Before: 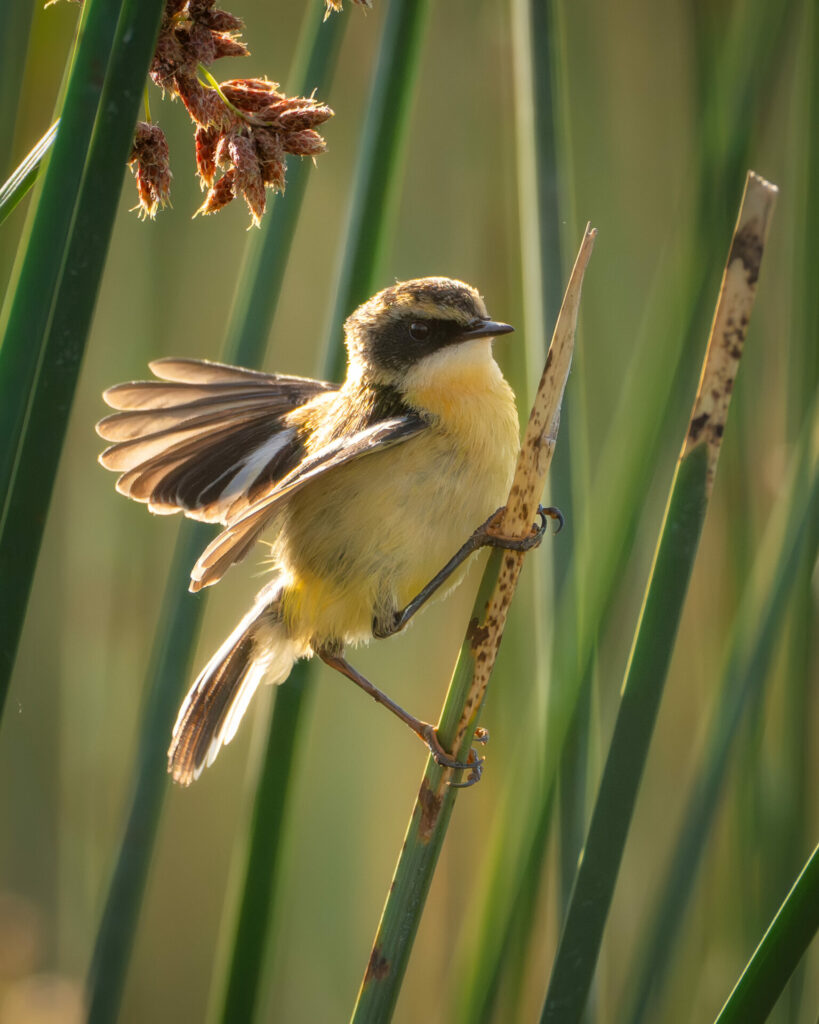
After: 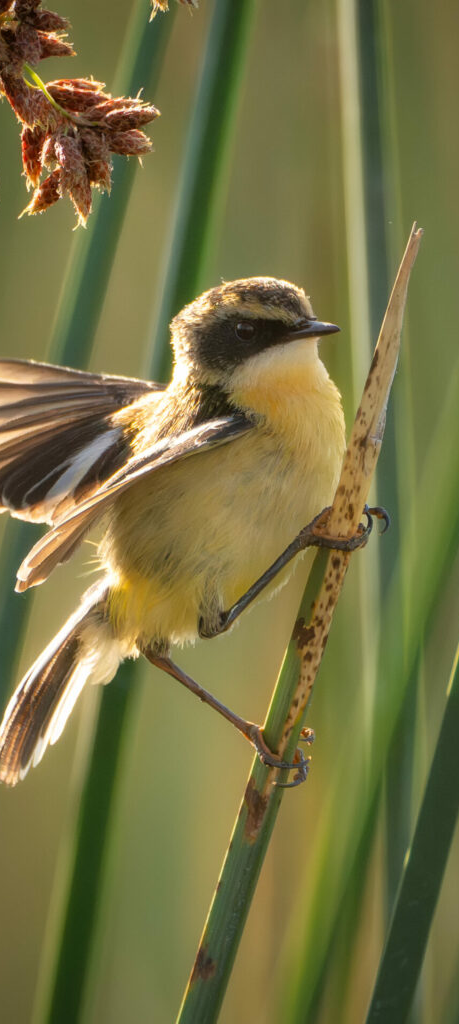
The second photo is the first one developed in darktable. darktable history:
crop: left 21.276%, right 22.64%
